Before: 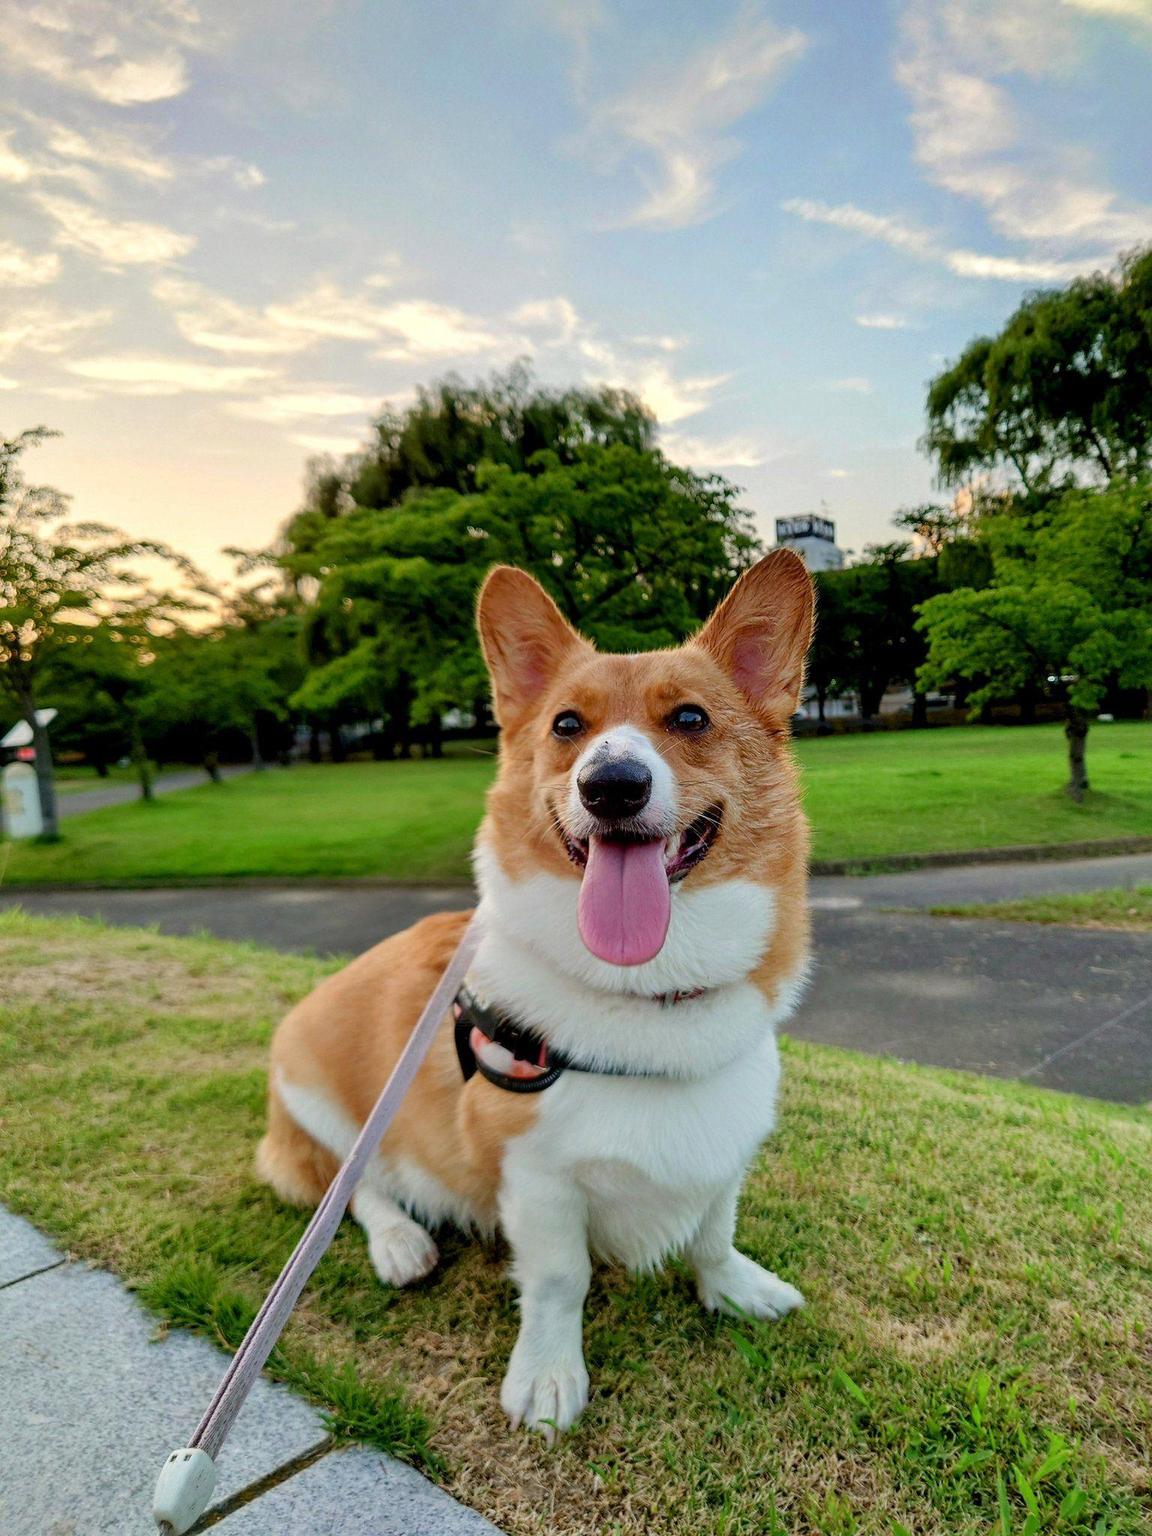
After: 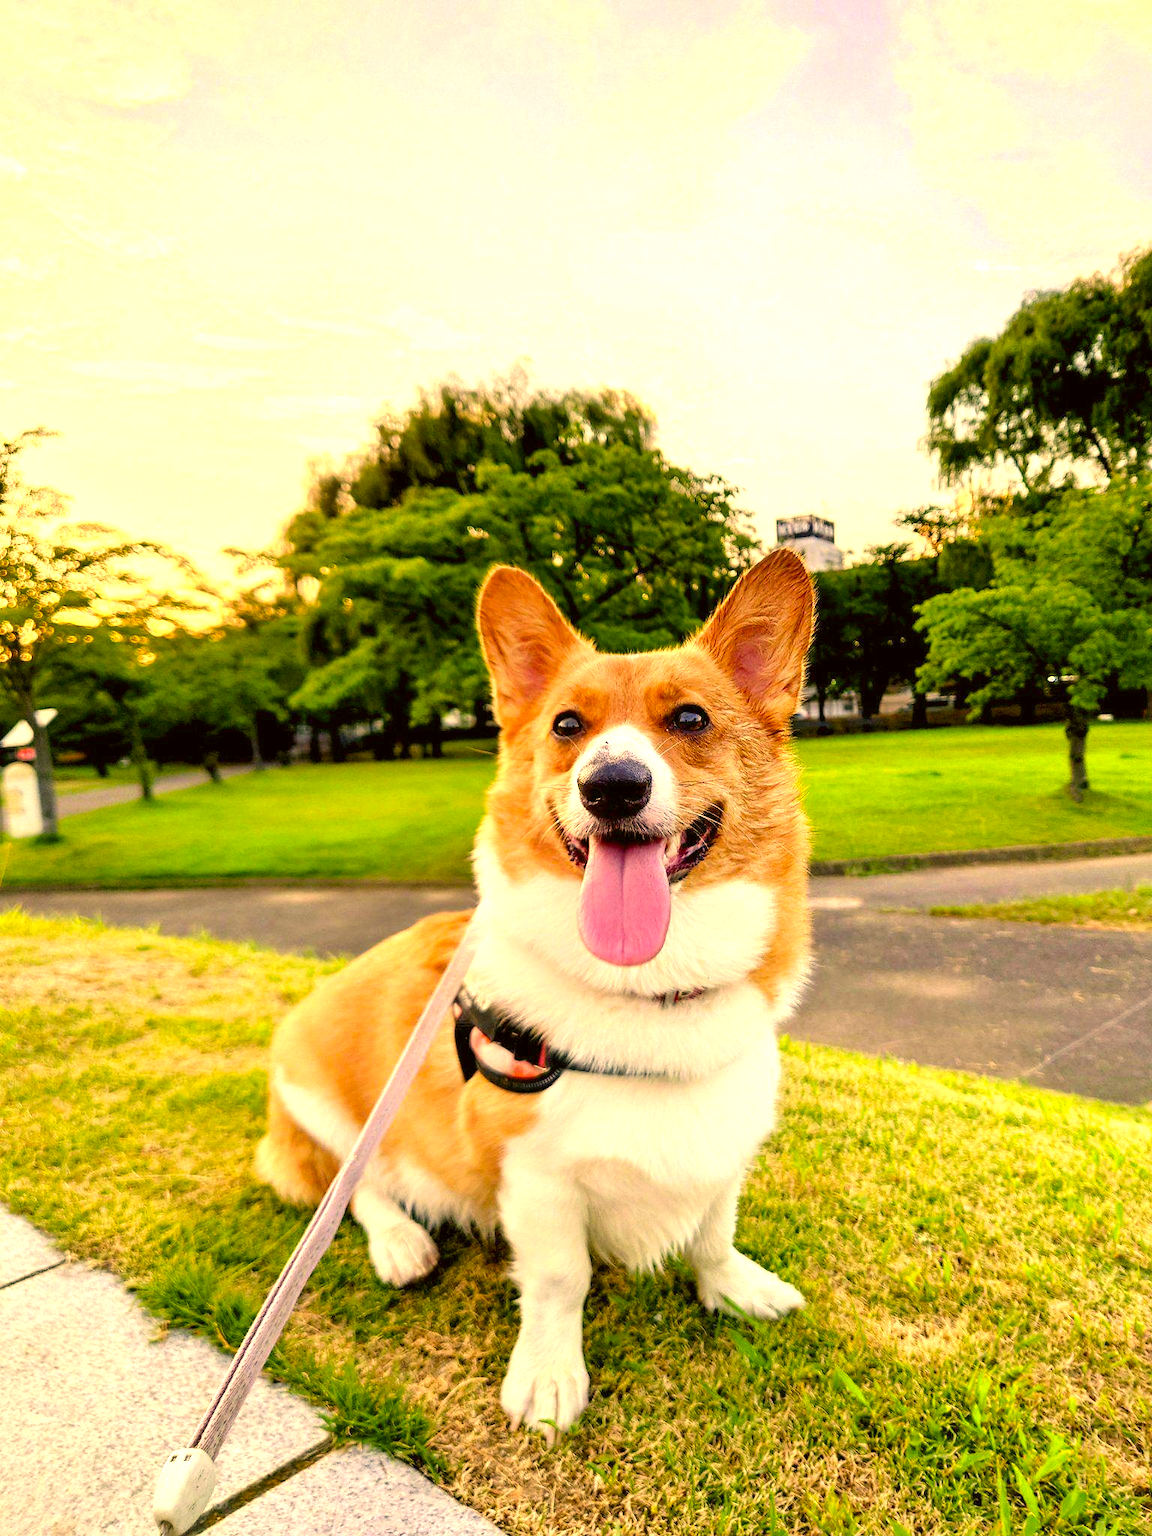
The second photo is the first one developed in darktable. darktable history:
exposure: black level correction 0, exposure 1.2 EV, compensate exposure bias true, compensate highlight preservation false
color correction: highlights a* 18.1, highlights b* 34.77, shadows a* 1.12, shadows b* 6.21, saturation 1.01
